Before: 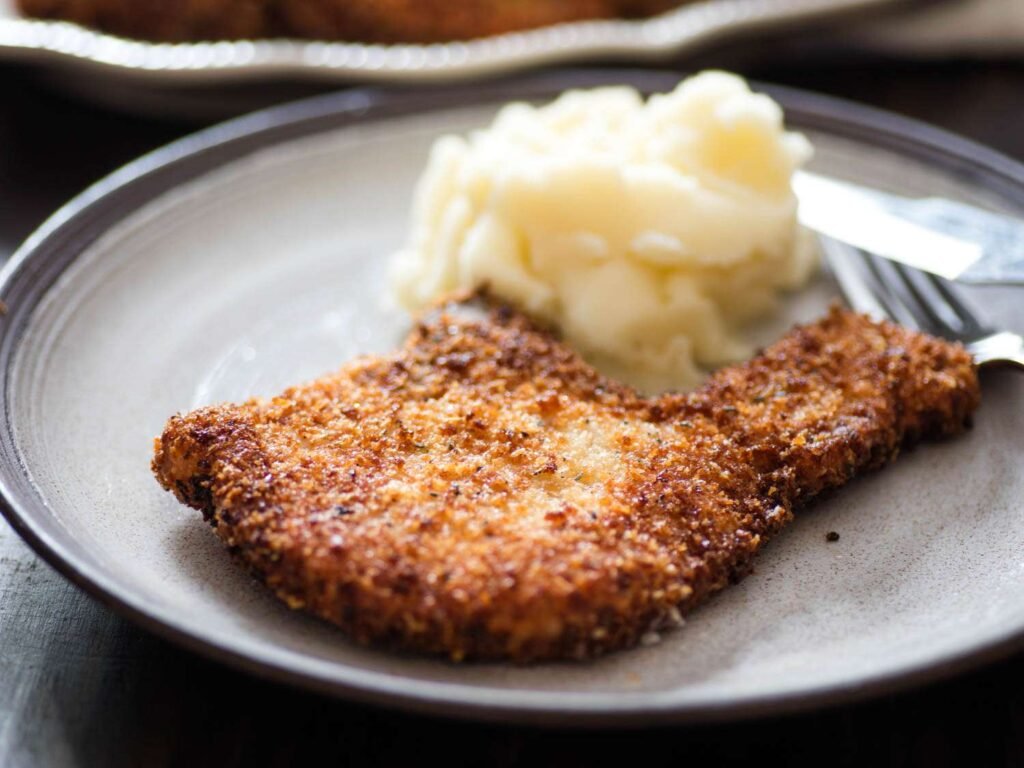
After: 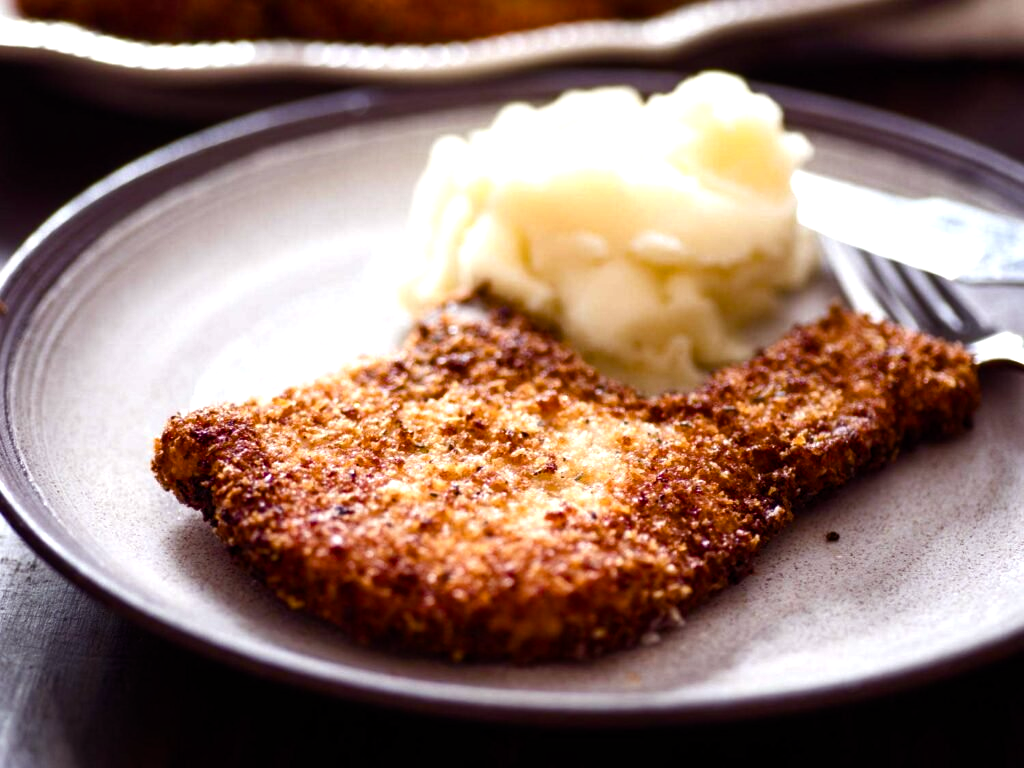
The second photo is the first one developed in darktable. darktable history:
color balance rgb: power › luminance -7.97%, power › chroma 1.367%, power › hue 330.43°, perceptual saturation grading › global saturation 39.53%, perceptual saturation grading › highlights -50.126%, perceptual saturation grading › shadows 30.426%, perceptual brilliance grading › global brilliance 14.716%, perceptual brilliance grading › shadows -35.602%
